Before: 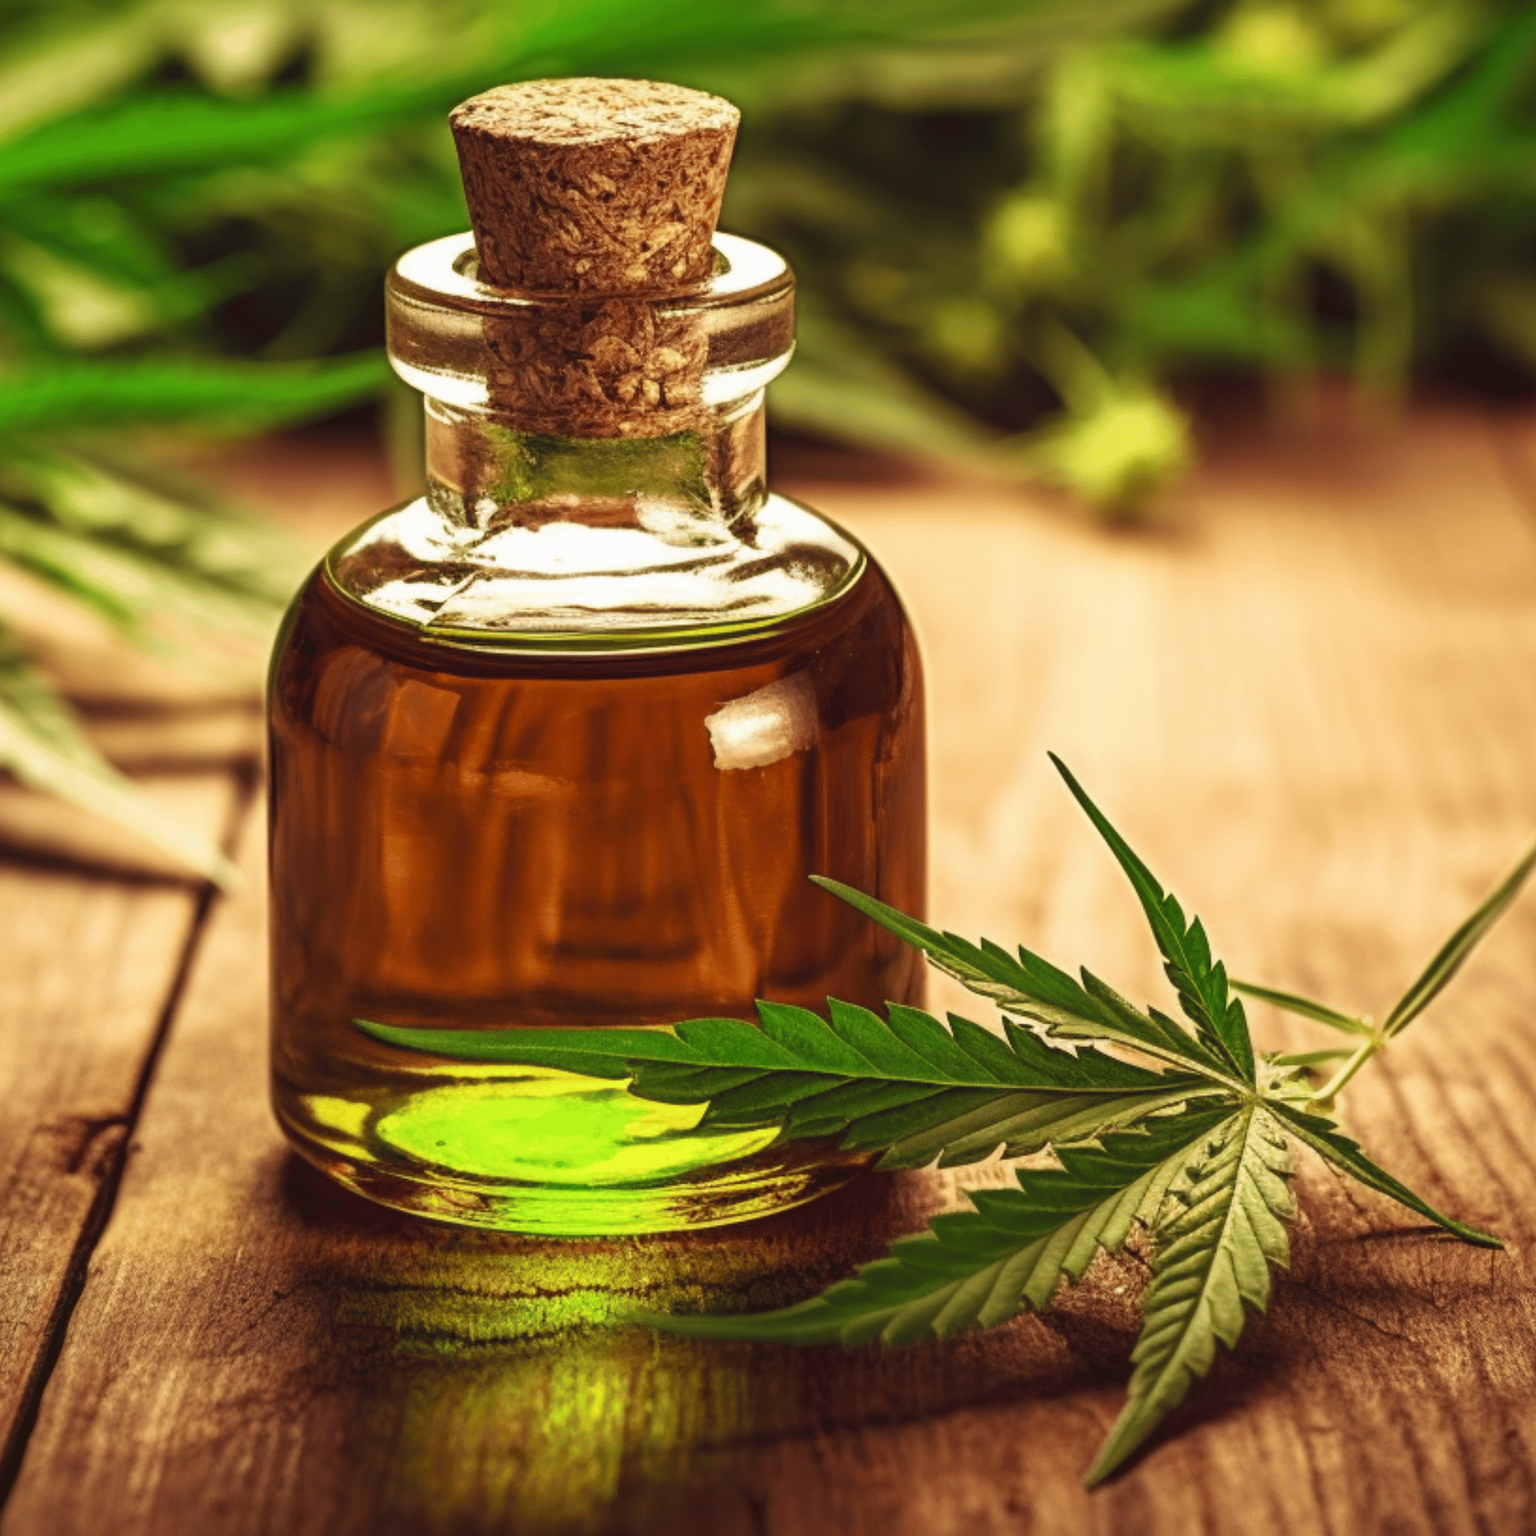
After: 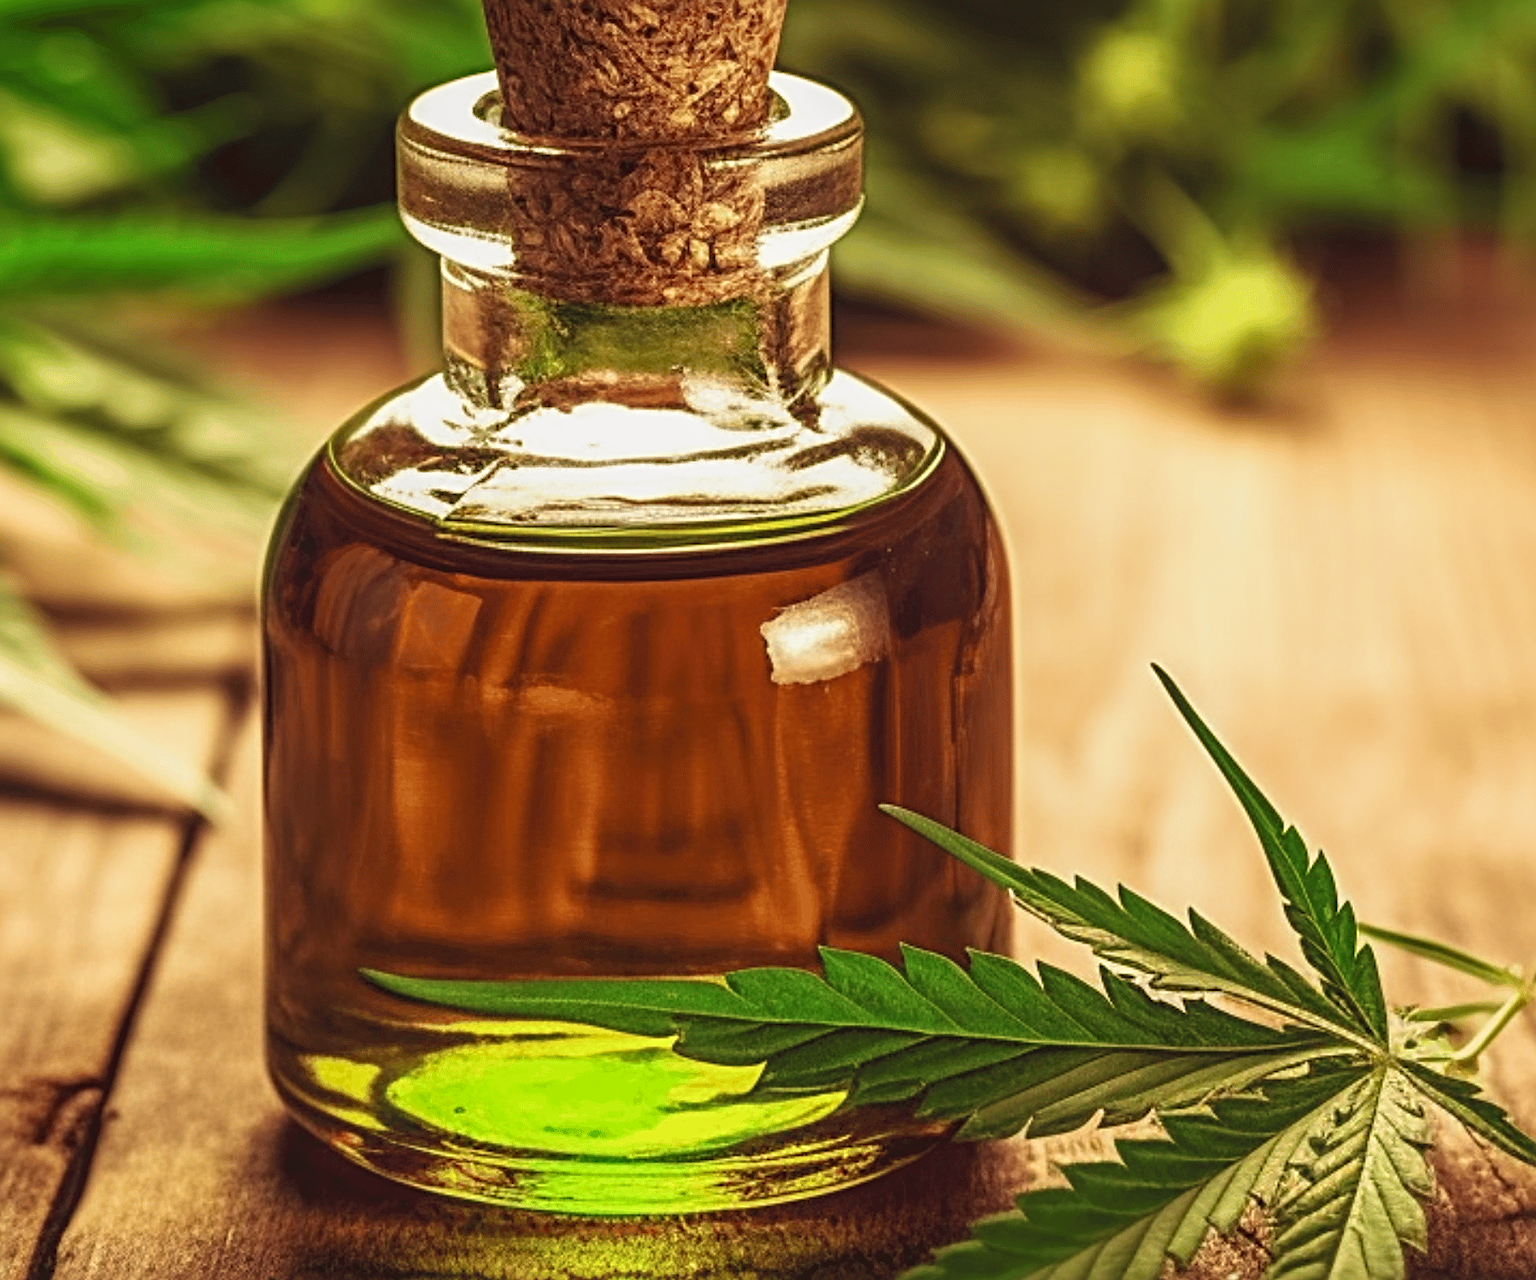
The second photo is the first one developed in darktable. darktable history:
crop and rotate: left 2.479%, top 11.046%, right 9.772%, bottom 15.782%
local contrast: detail 110%
sharpen: radius 3.966
